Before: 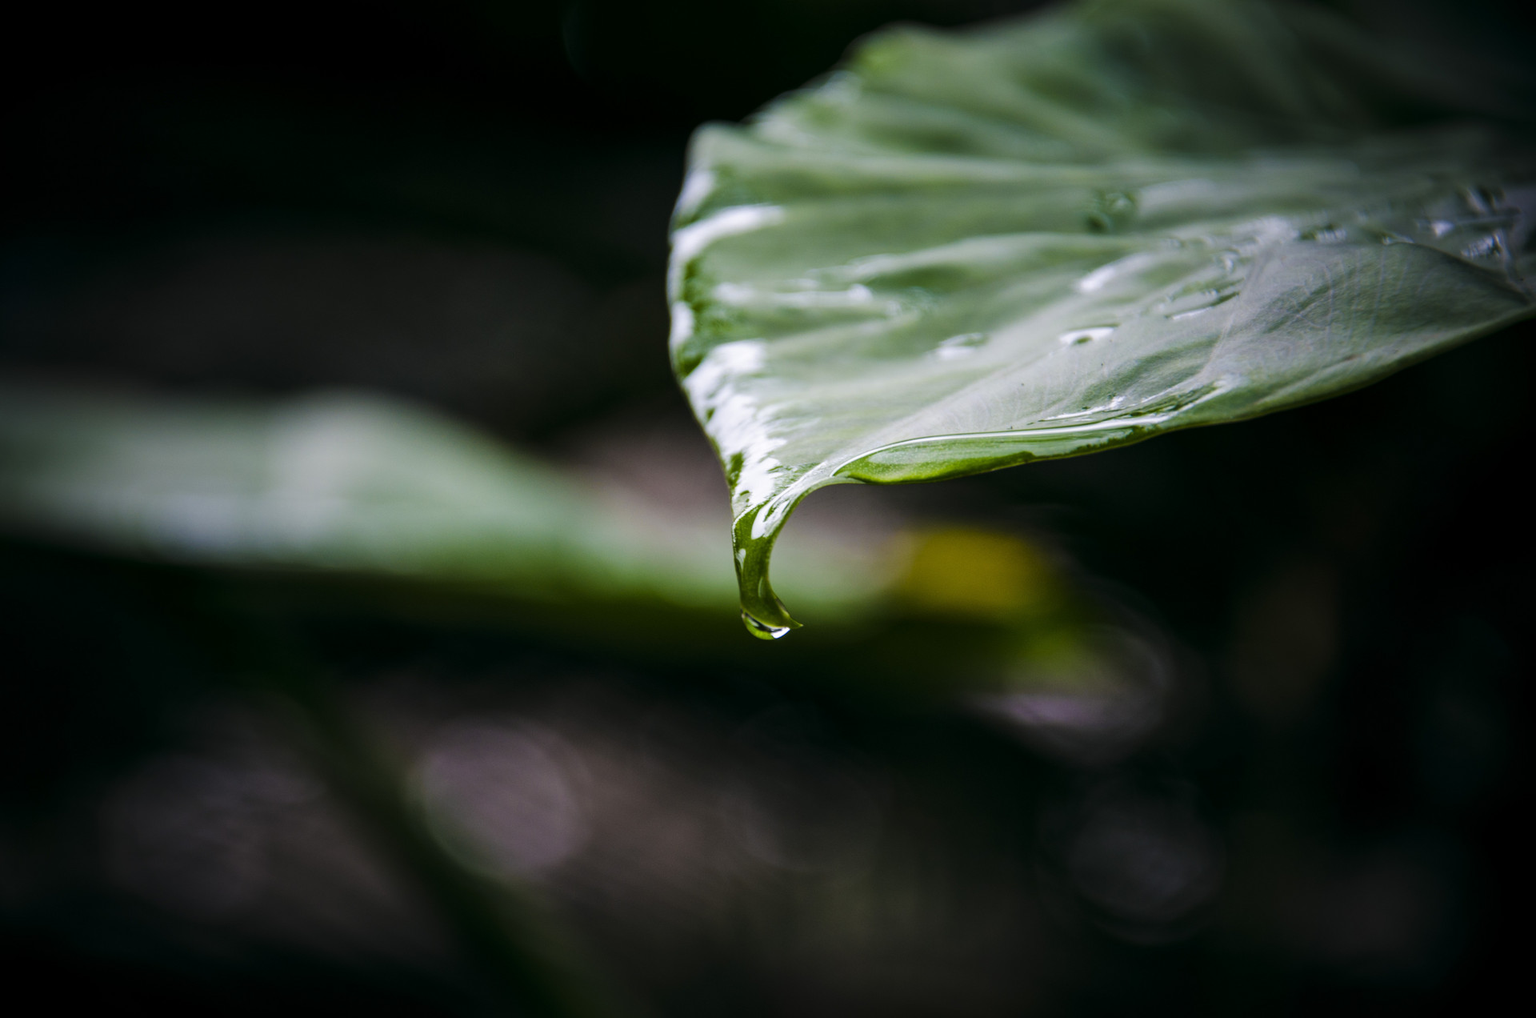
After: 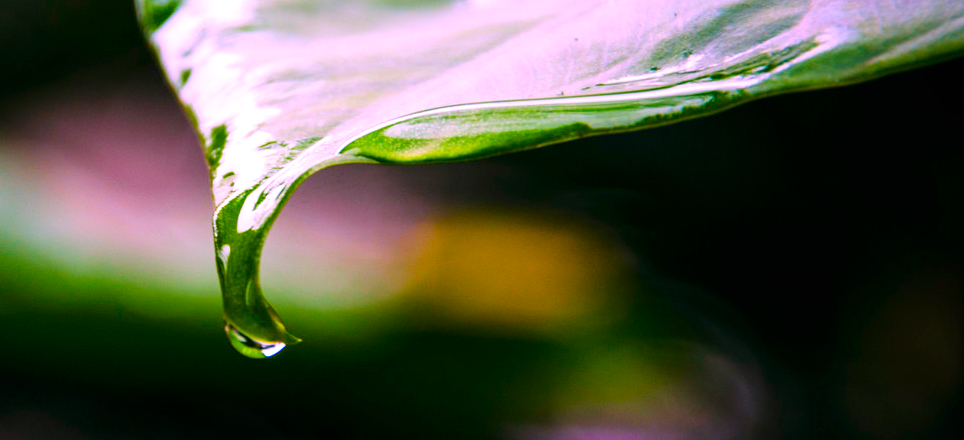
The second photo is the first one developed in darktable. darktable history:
crop: left 36.607%, top 34.735%, right 13.146%, bottom 30.611%
color correction: highlights a* 19.5, highlights b* -11.53, saturation 1.69
exposure: black level correction 0, exposure 0.5 EV, compensate highlight preservation false
